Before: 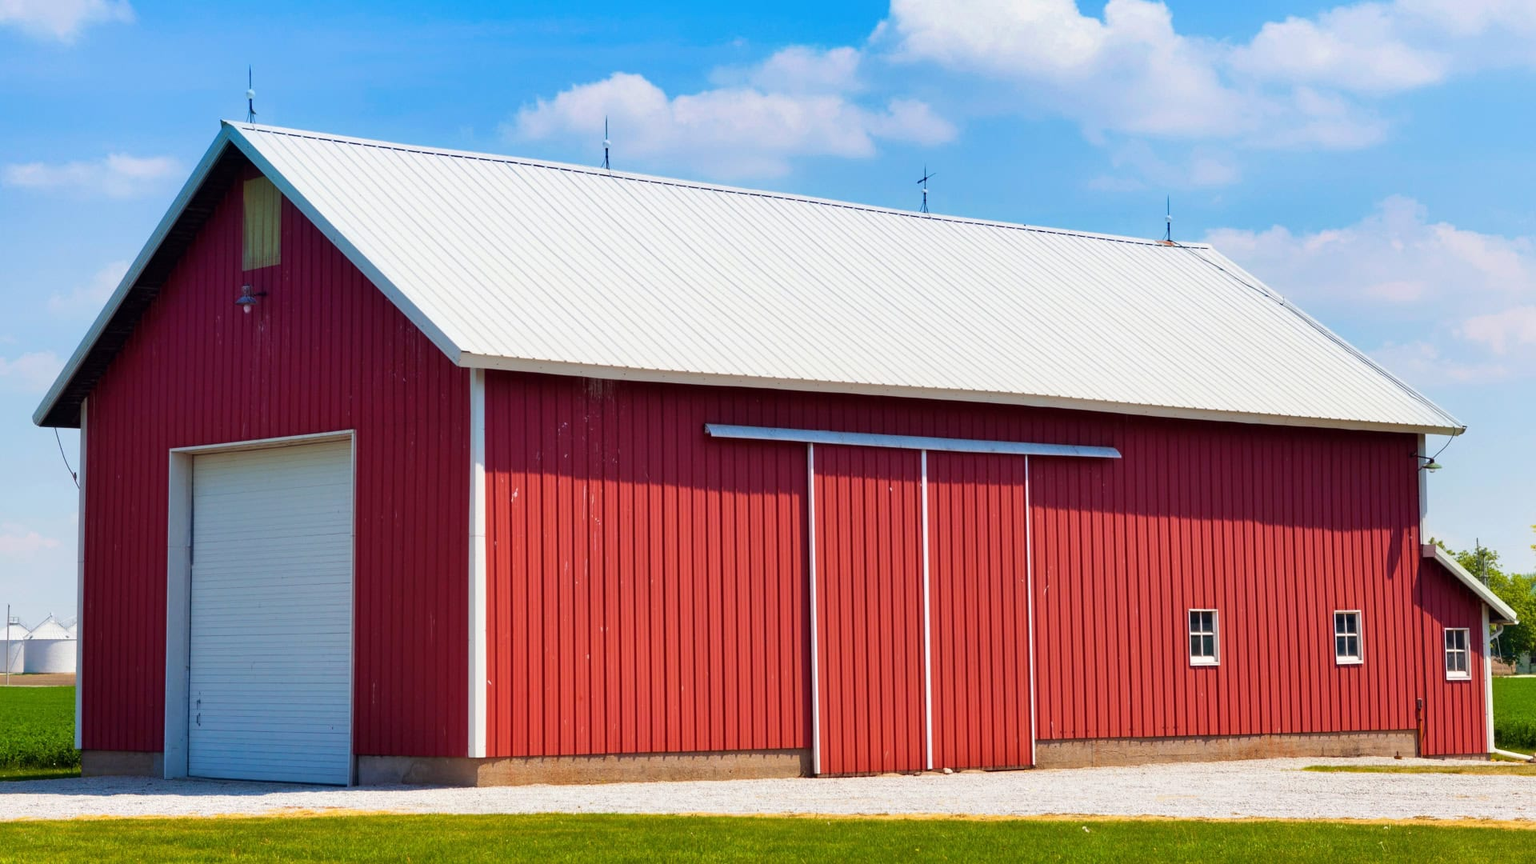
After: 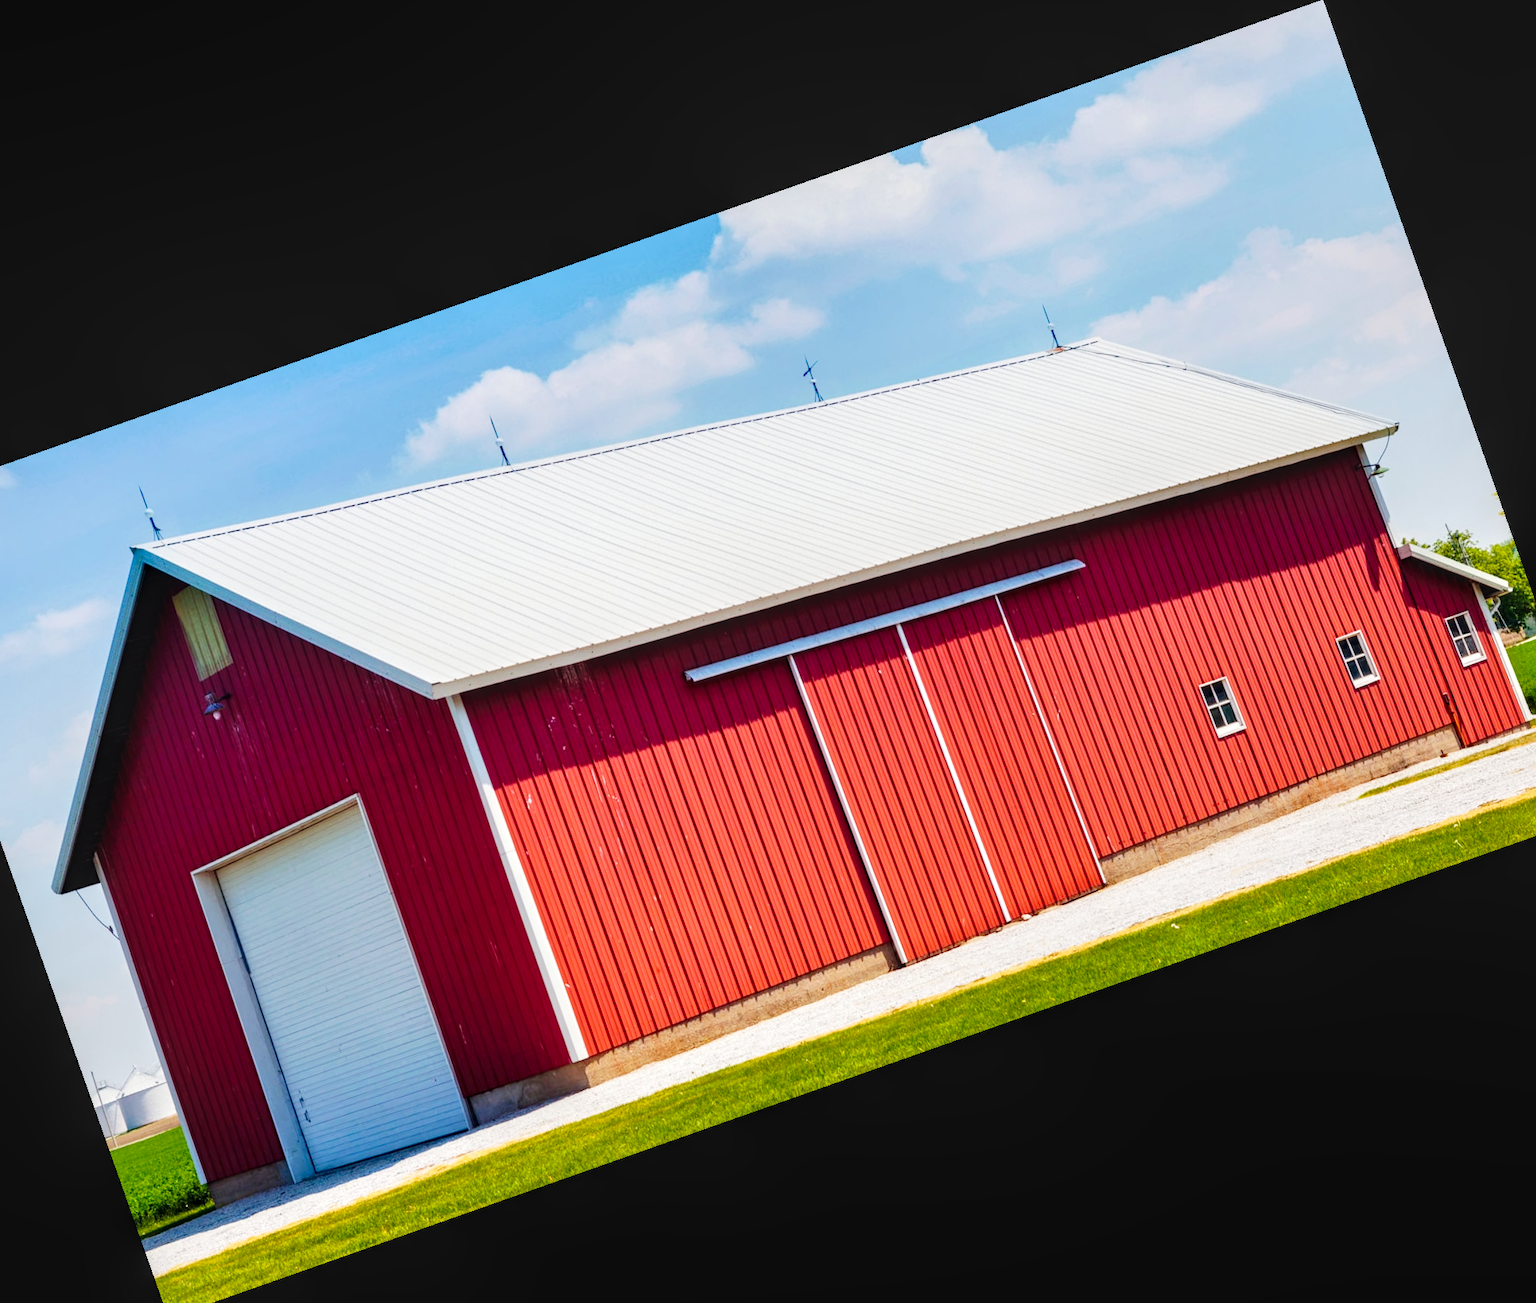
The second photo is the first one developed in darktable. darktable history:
crop and rotate: angle 19.43°, left 6.812%, right 4.125%, bottom 1.087%
local contrast: detail 130%
exposure: black level correction -0.001, exposure 0.08 EV, compensate highlight preservation false
tone curve: curves: ch0 [(0, 0) (0.003, 0.016) (0.011, 0.019) (0.025, 0.023) (0.044, 0.029) (0.069, 0.042) (0.1, 0.068) (0.136, 0.101) (0.177, 0.143) (0.224, 0.21) (0.277, 0.289) (0.335, 0.379) (0.399, 0.476) (0.468, 0.569) (0.543, 0.654) (0.623, 0.75) (0.709, 0.822) (0.801, 0.893) (0.898, 0.946) (1, 1)], preserve colors none
